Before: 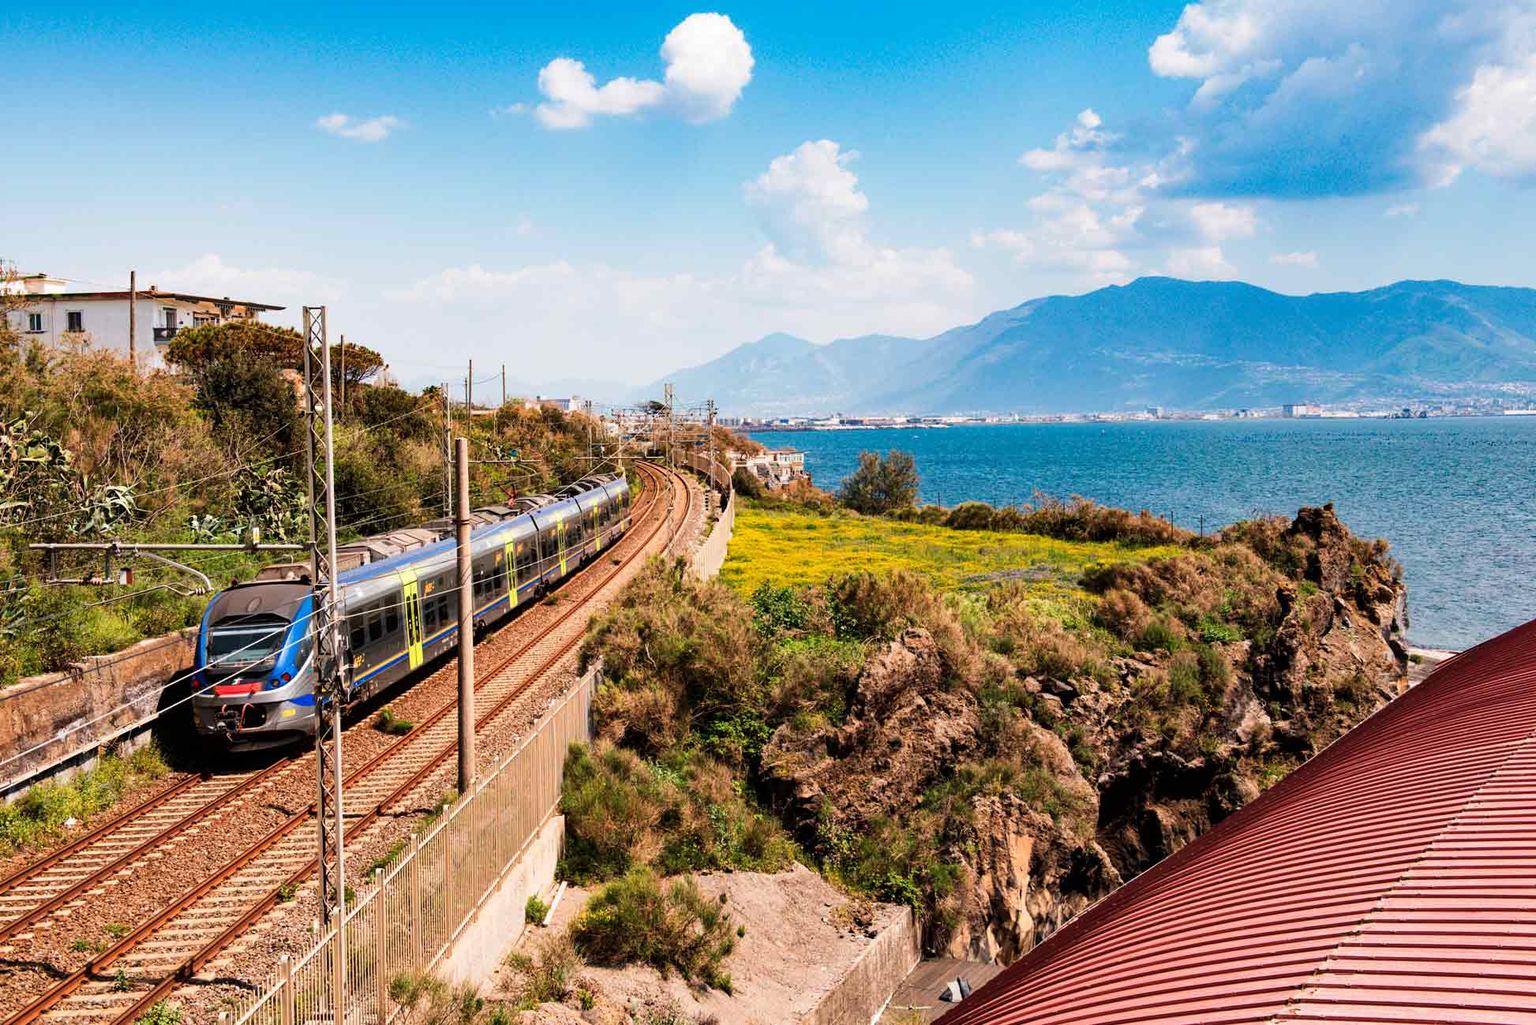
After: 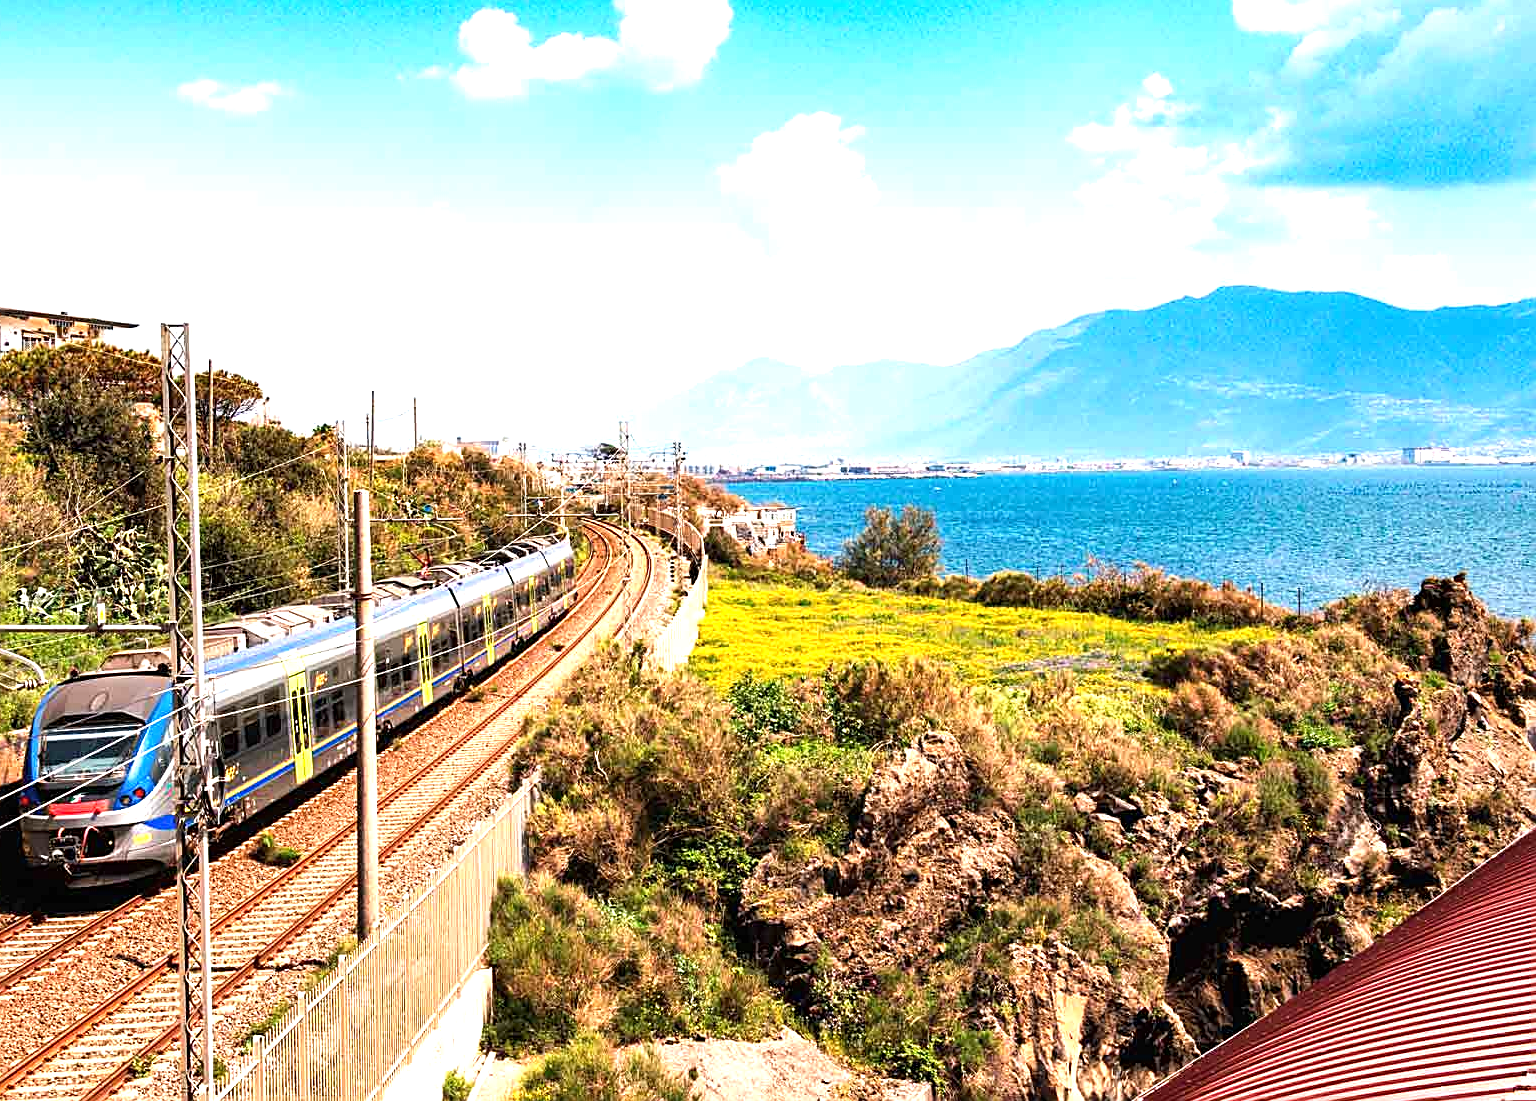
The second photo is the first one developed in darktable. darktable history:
exposure: black level correction 0, exposure 1 EV, compensate highlight preservation false
sharpen: amount 0.498
crop: left 11.468%, top 5.012%, right 9.596%, bottom 10.206%
